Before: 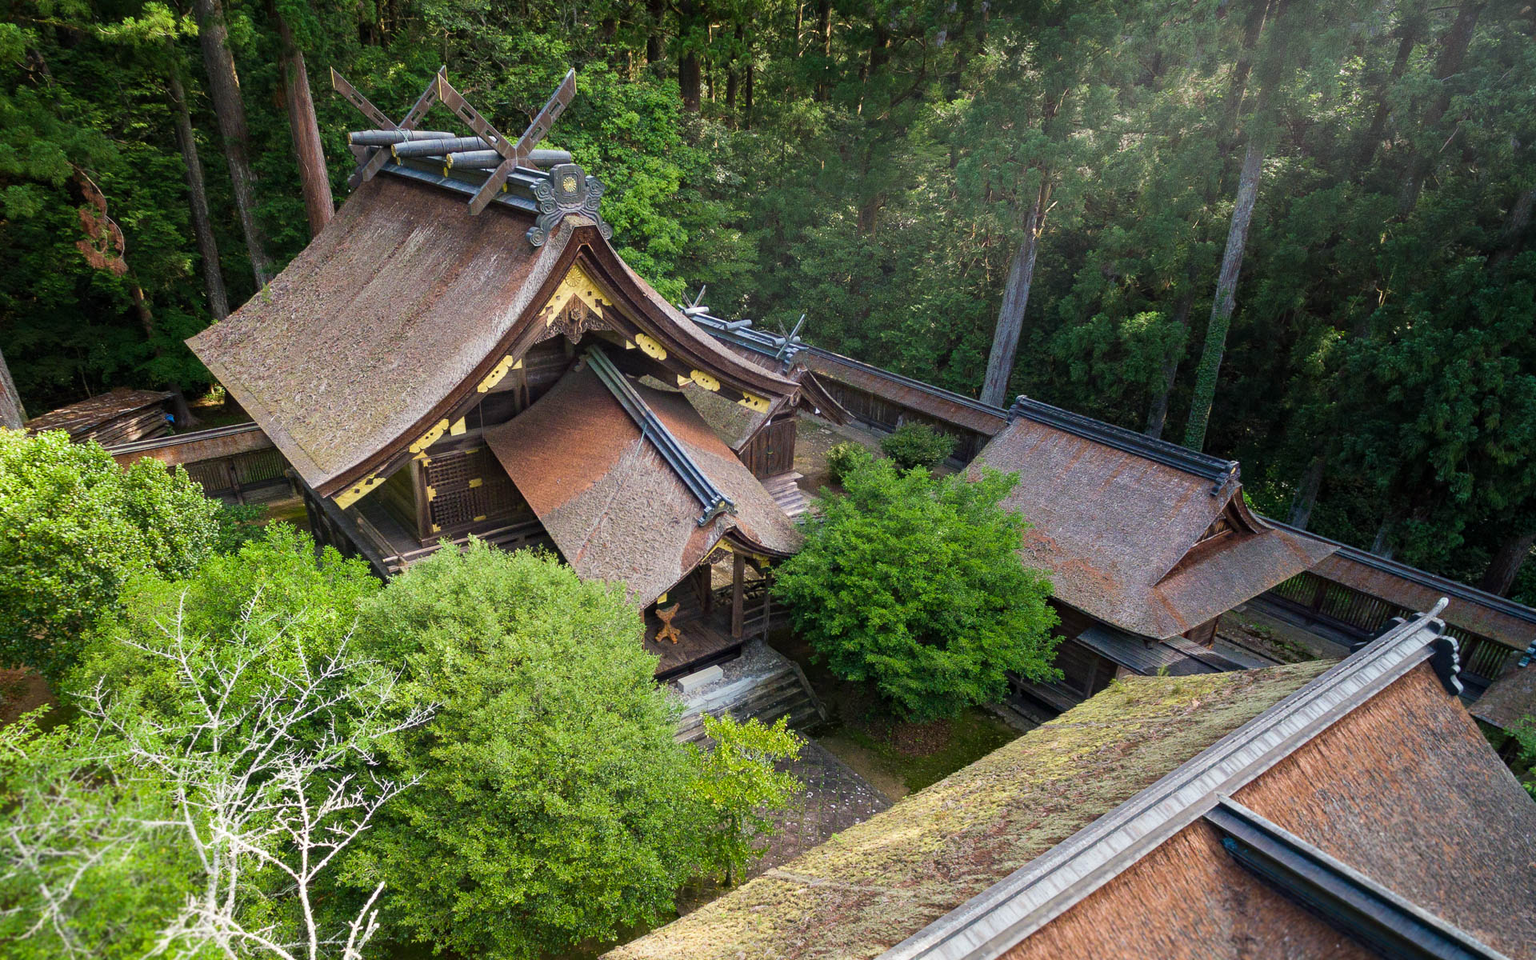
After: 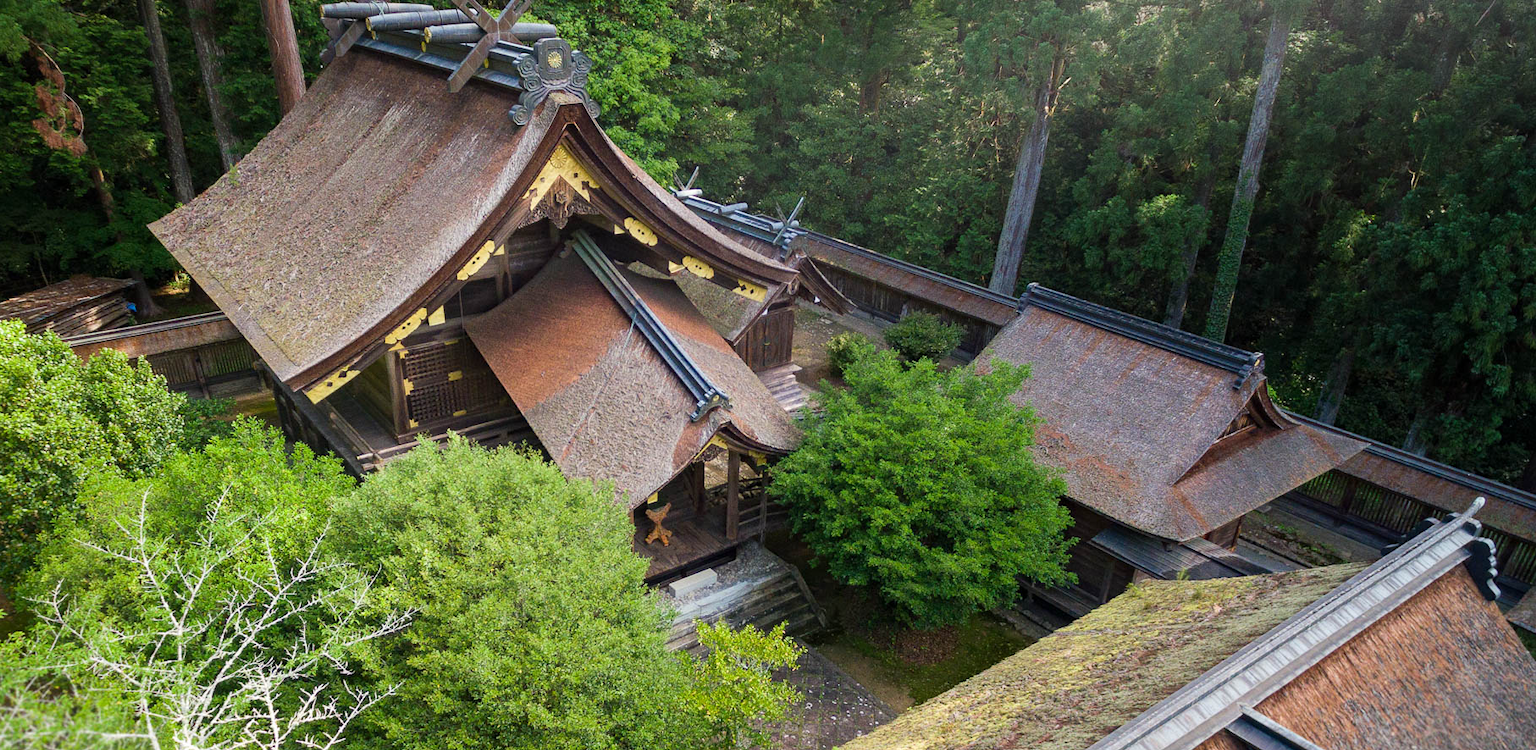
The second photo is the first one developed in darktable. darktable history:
crop and rotate: left 3.014%, top 13.392%, right 2.472%, bottom 12.707%
color correction: highlights b* -0.053
